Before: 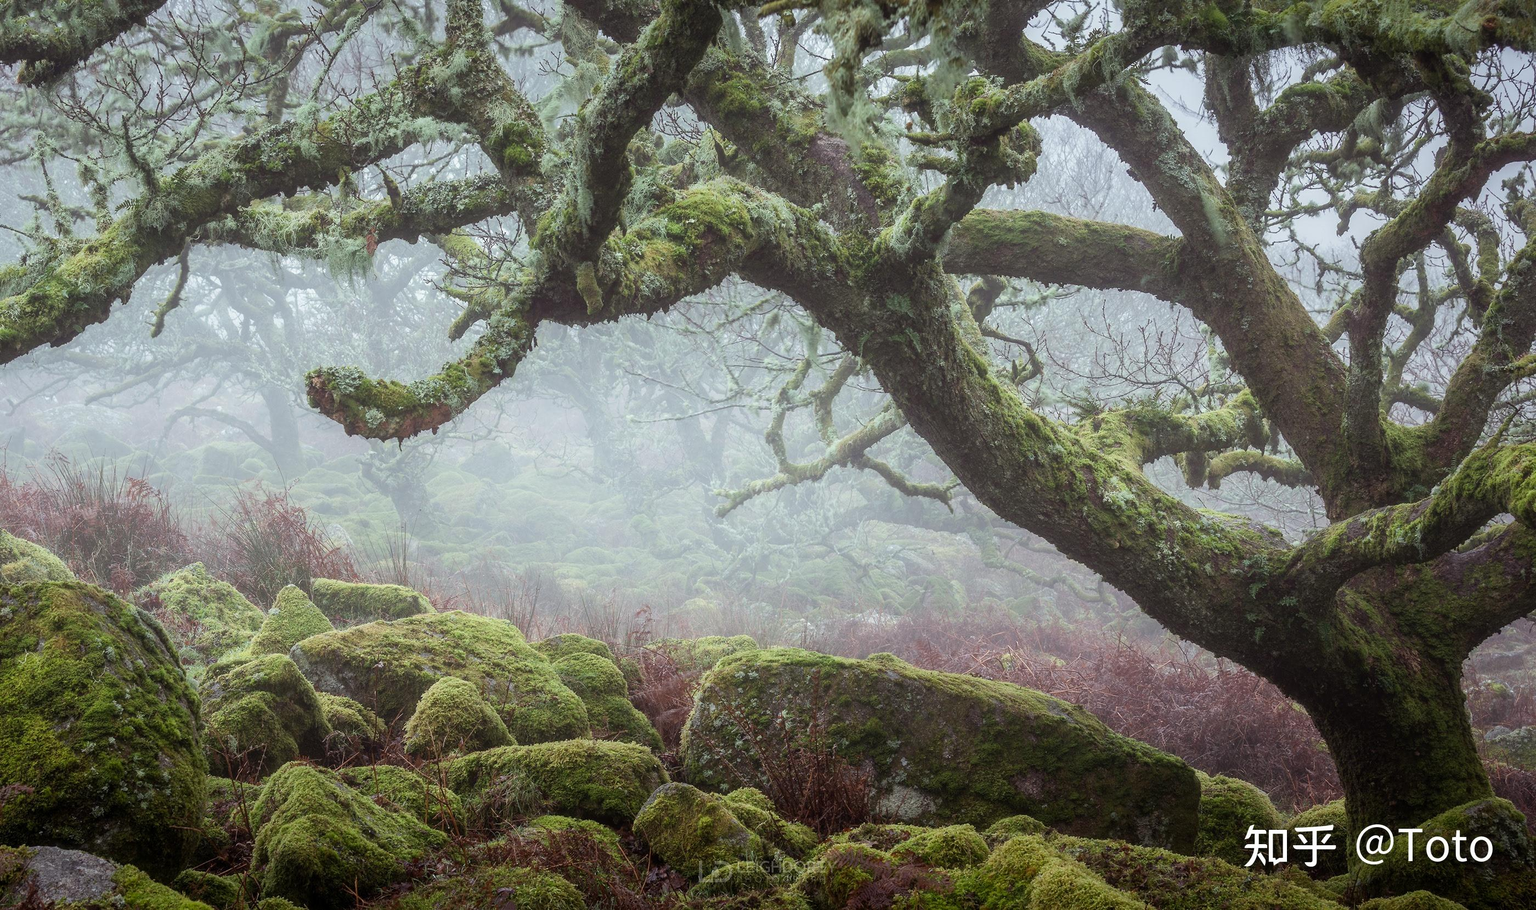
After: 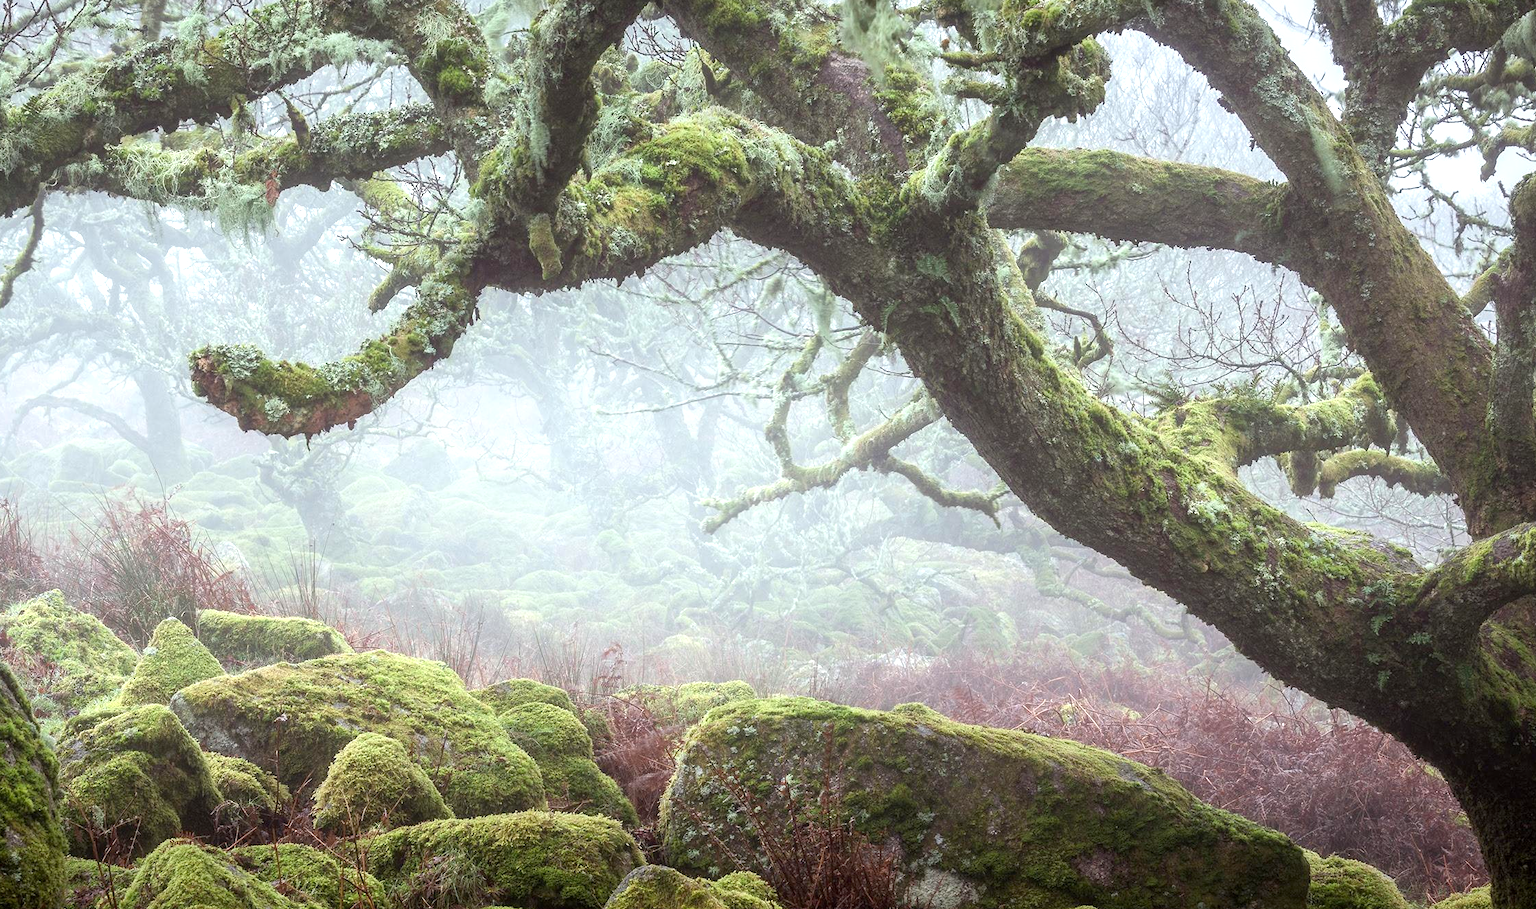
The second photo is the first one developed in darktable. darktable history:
exposure: black level correction 0.001, exposure 0.675 EV, compensate highlight preservation false
crop and rotate: left 10.071%, top 10.071%, right 10.02%, bottom 10.02%
